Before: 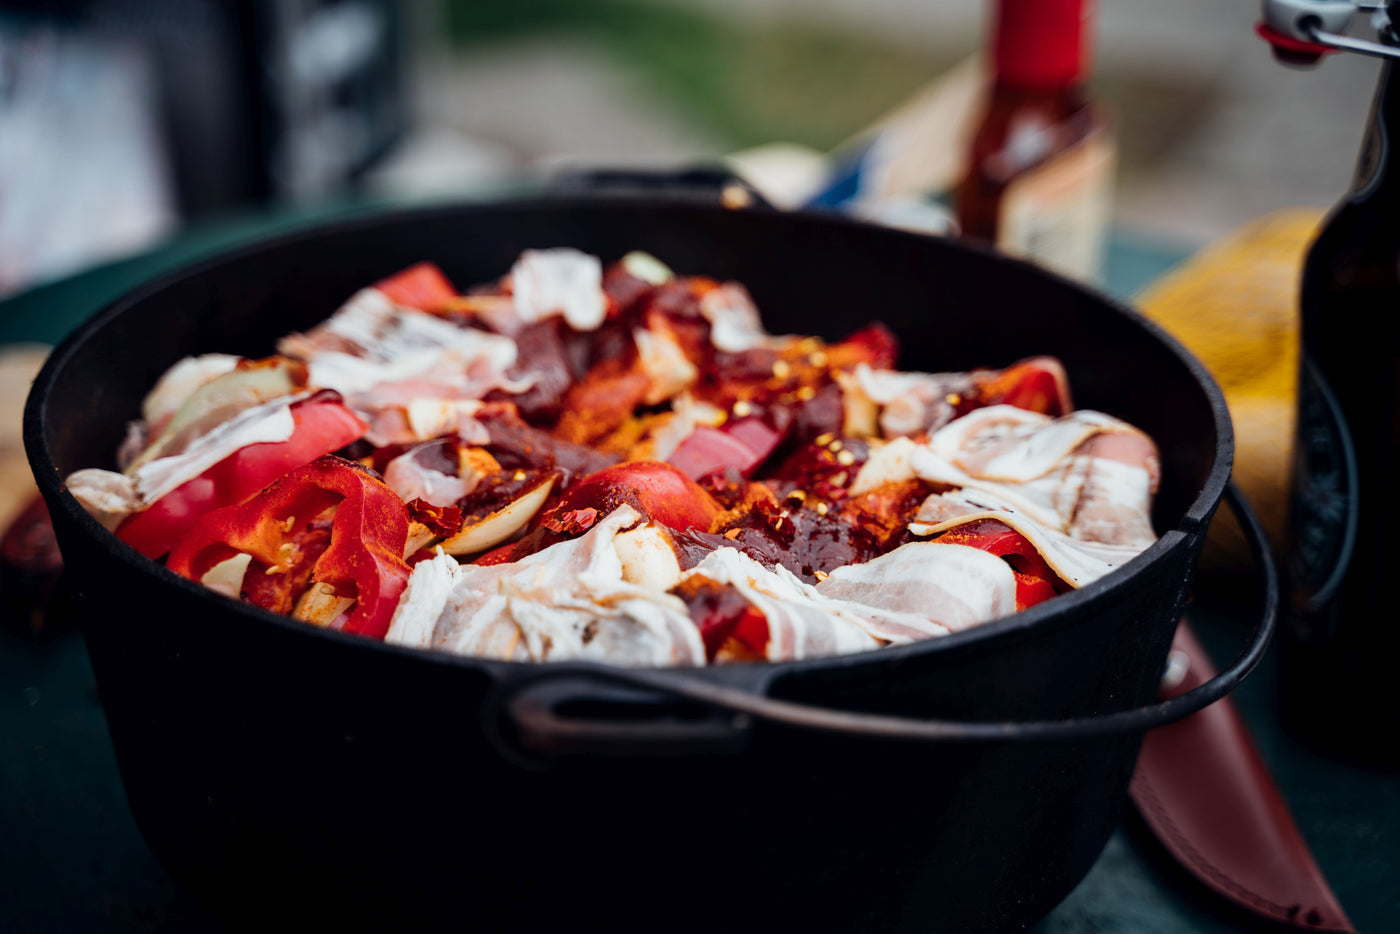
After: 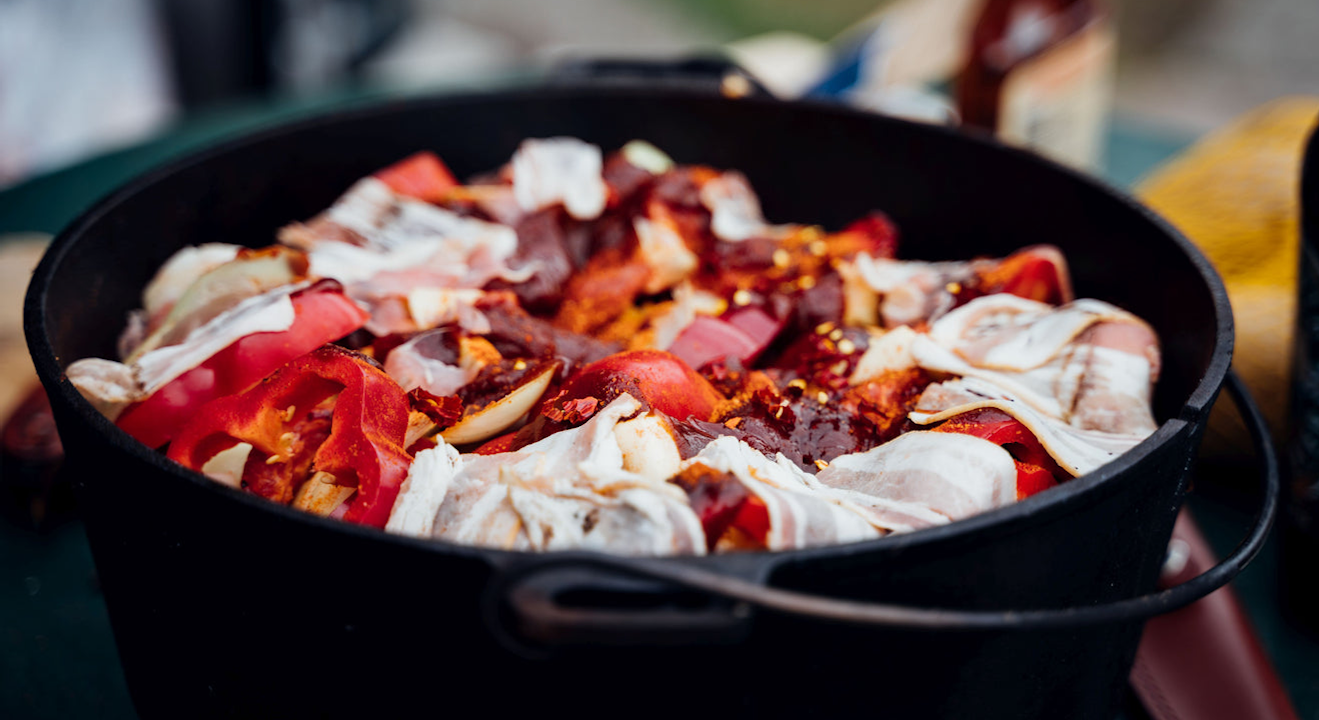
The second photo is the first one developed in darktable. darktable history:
crop and rotate: angle 0.051°, top 11.981%, right 5.793%, bottom 10.98%
